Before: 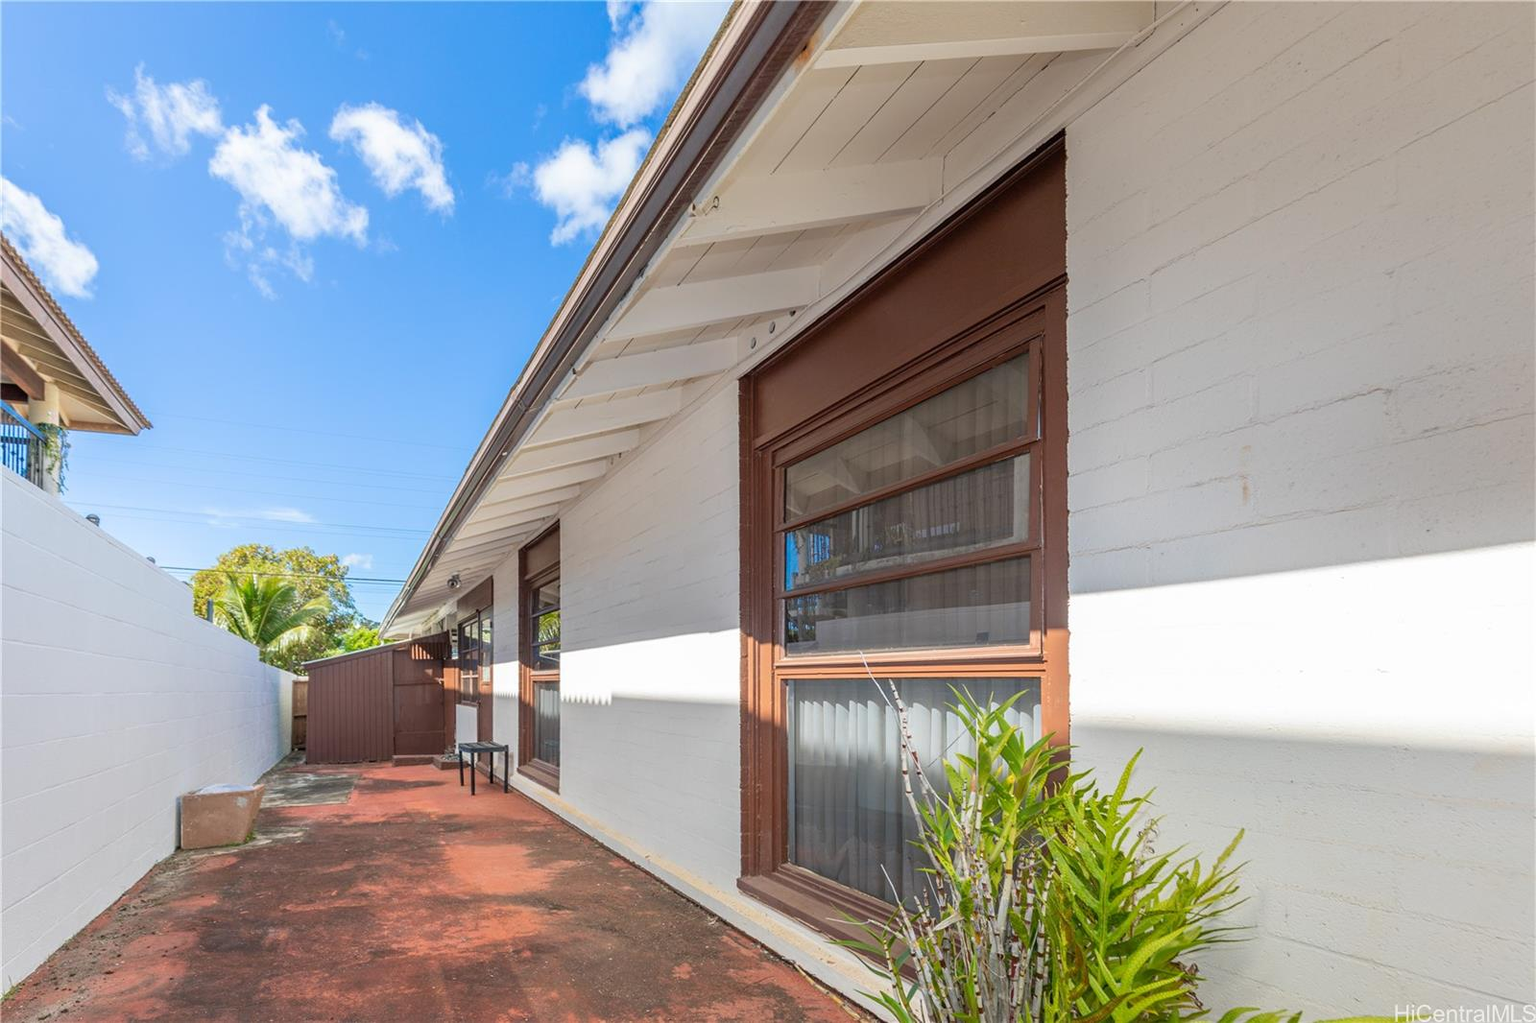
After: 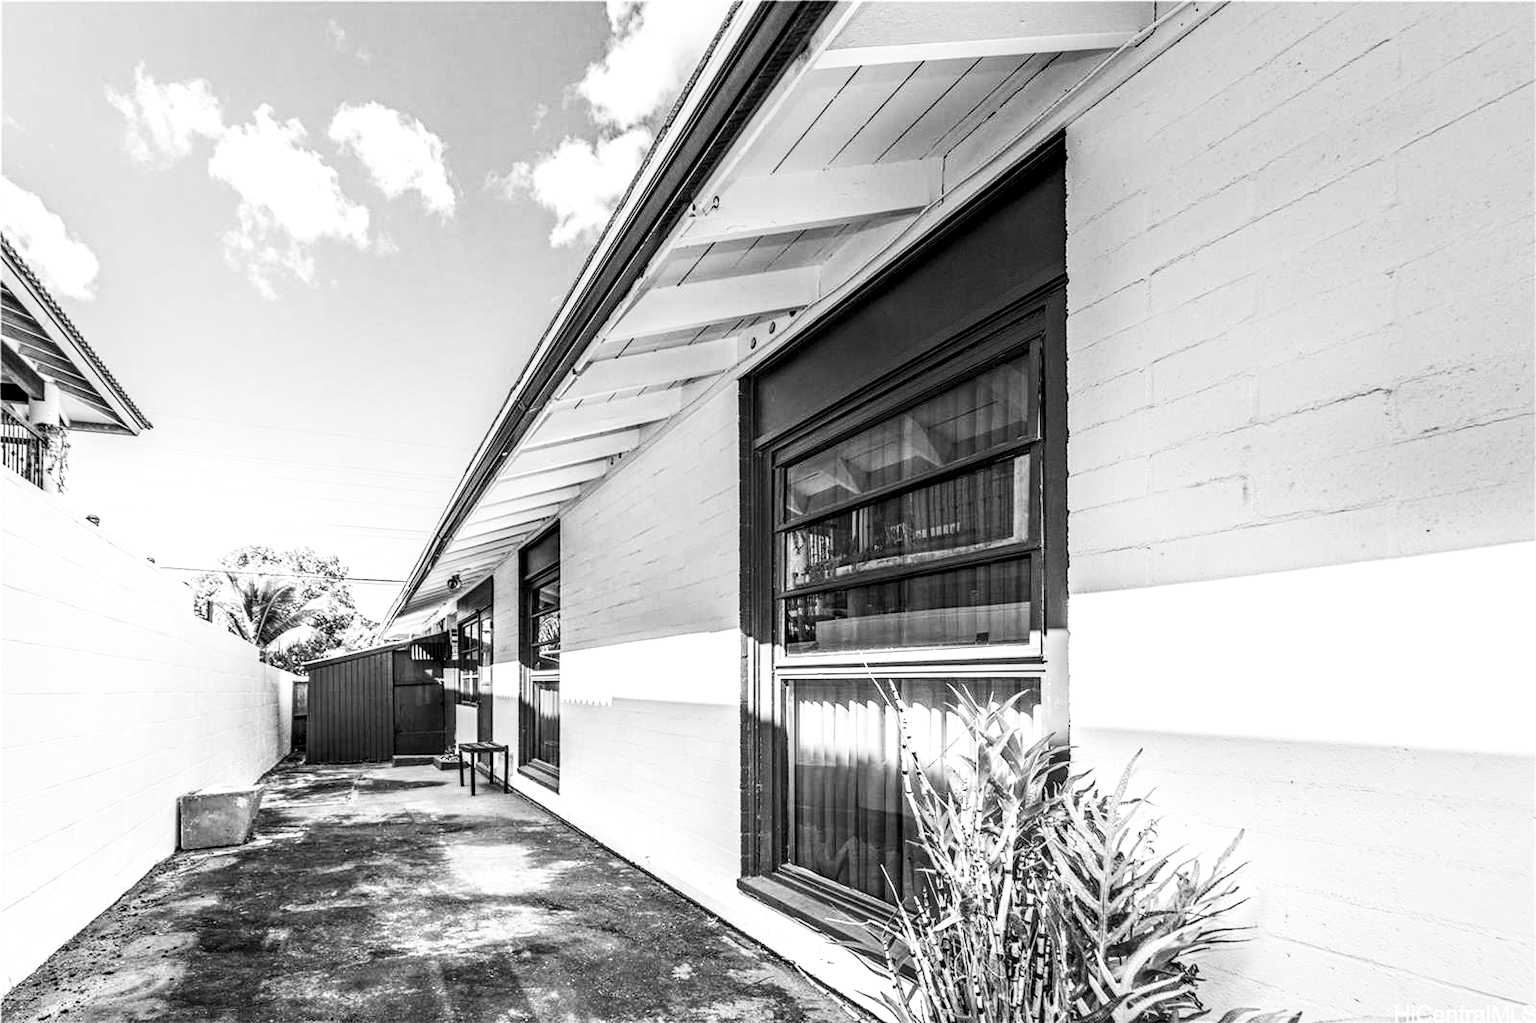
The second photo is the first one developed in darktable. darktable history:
local contrast: highlights 19%, detail 186%
contrast brightness saturation: contrast 0.53, brightness 0.47, saturation -1
velvia: strength 50%
haze removal: strength 0.29, distance 0.25, compatibility mode true, adaptive false
